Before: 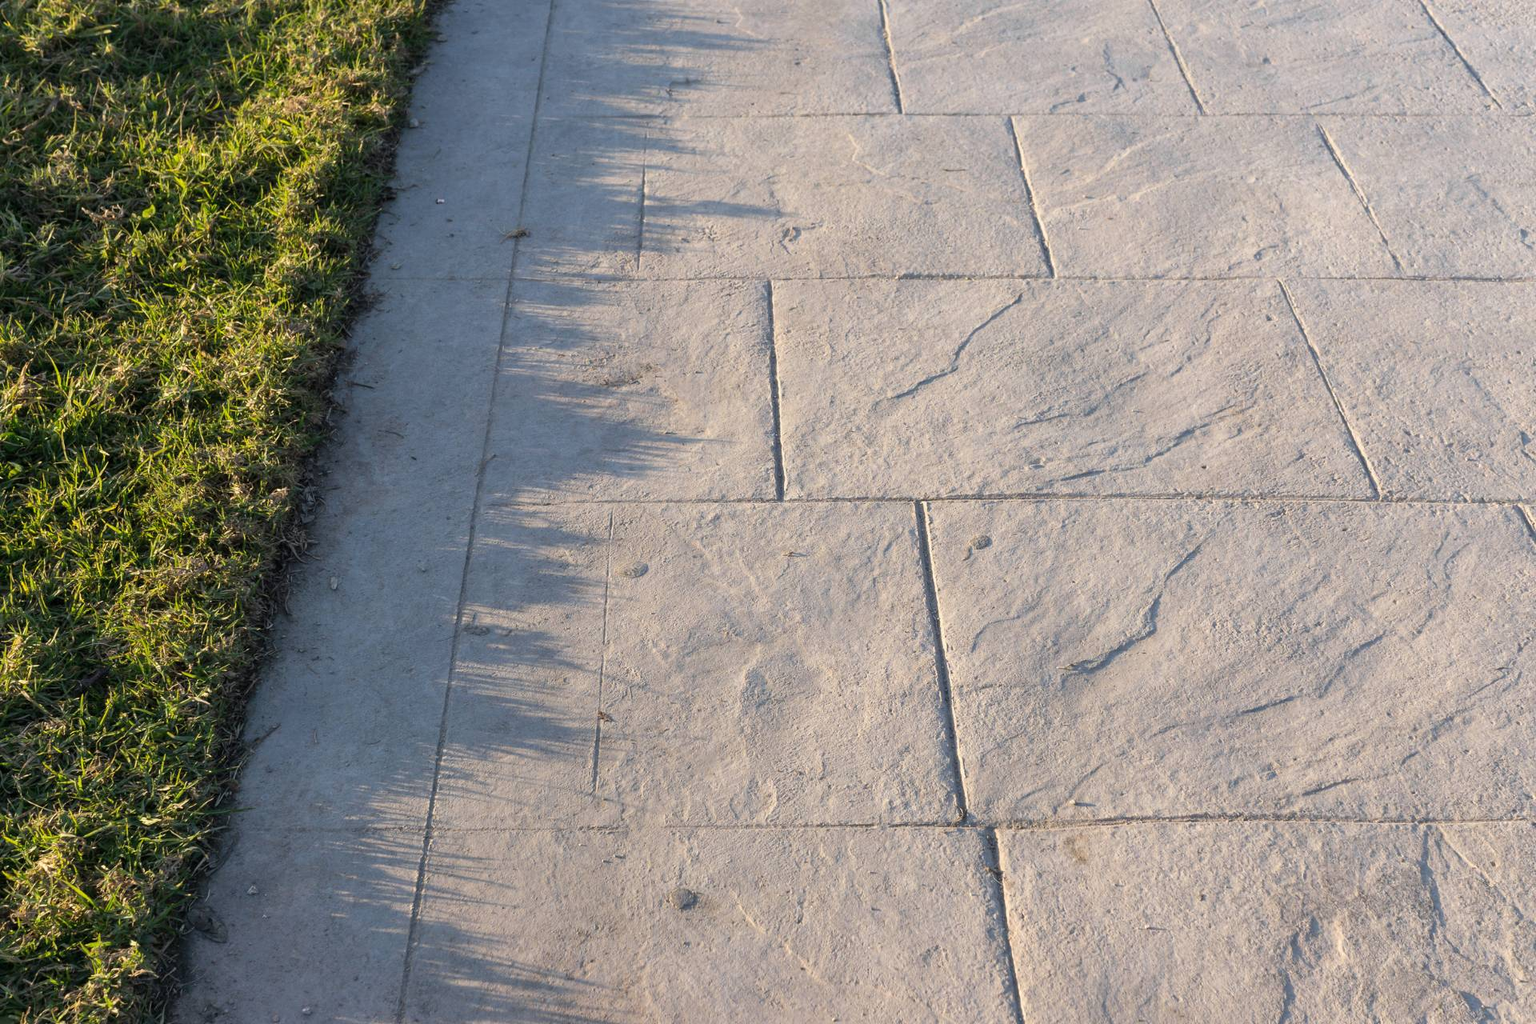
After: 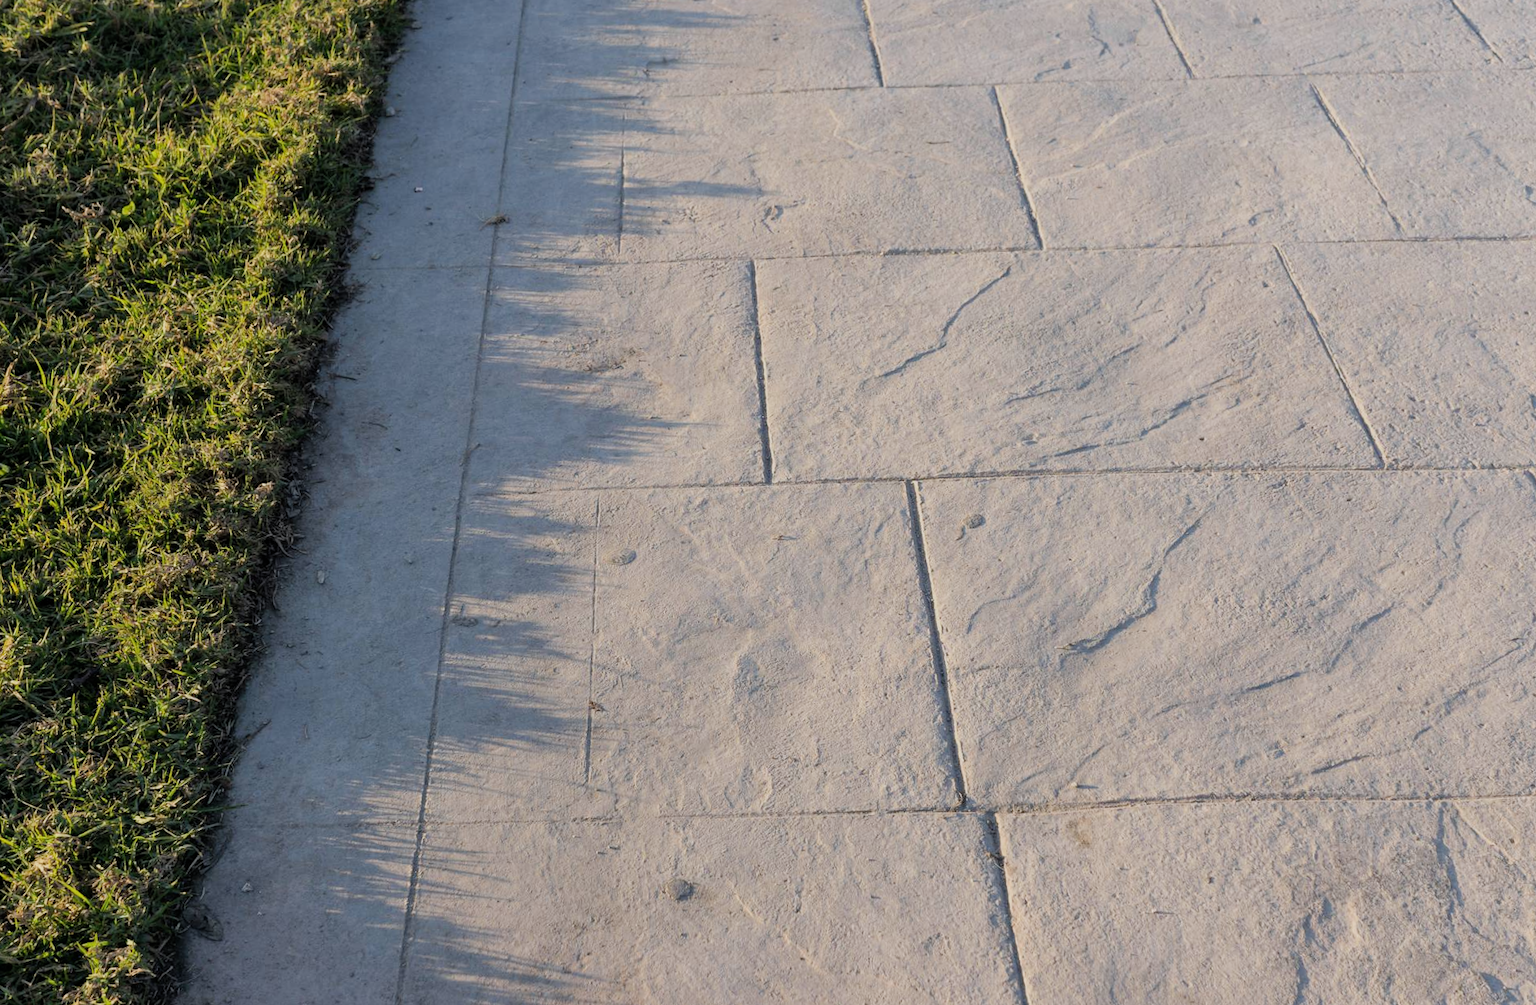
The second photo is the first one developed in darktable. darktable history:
filmic rgb: hardness 4.17
rotate and perspective: rotation -1.32°, lens shift (horizontal) -0.031, crop left 0.015, crop right 0.985, crop top 0.047, crop bottom 0.982
